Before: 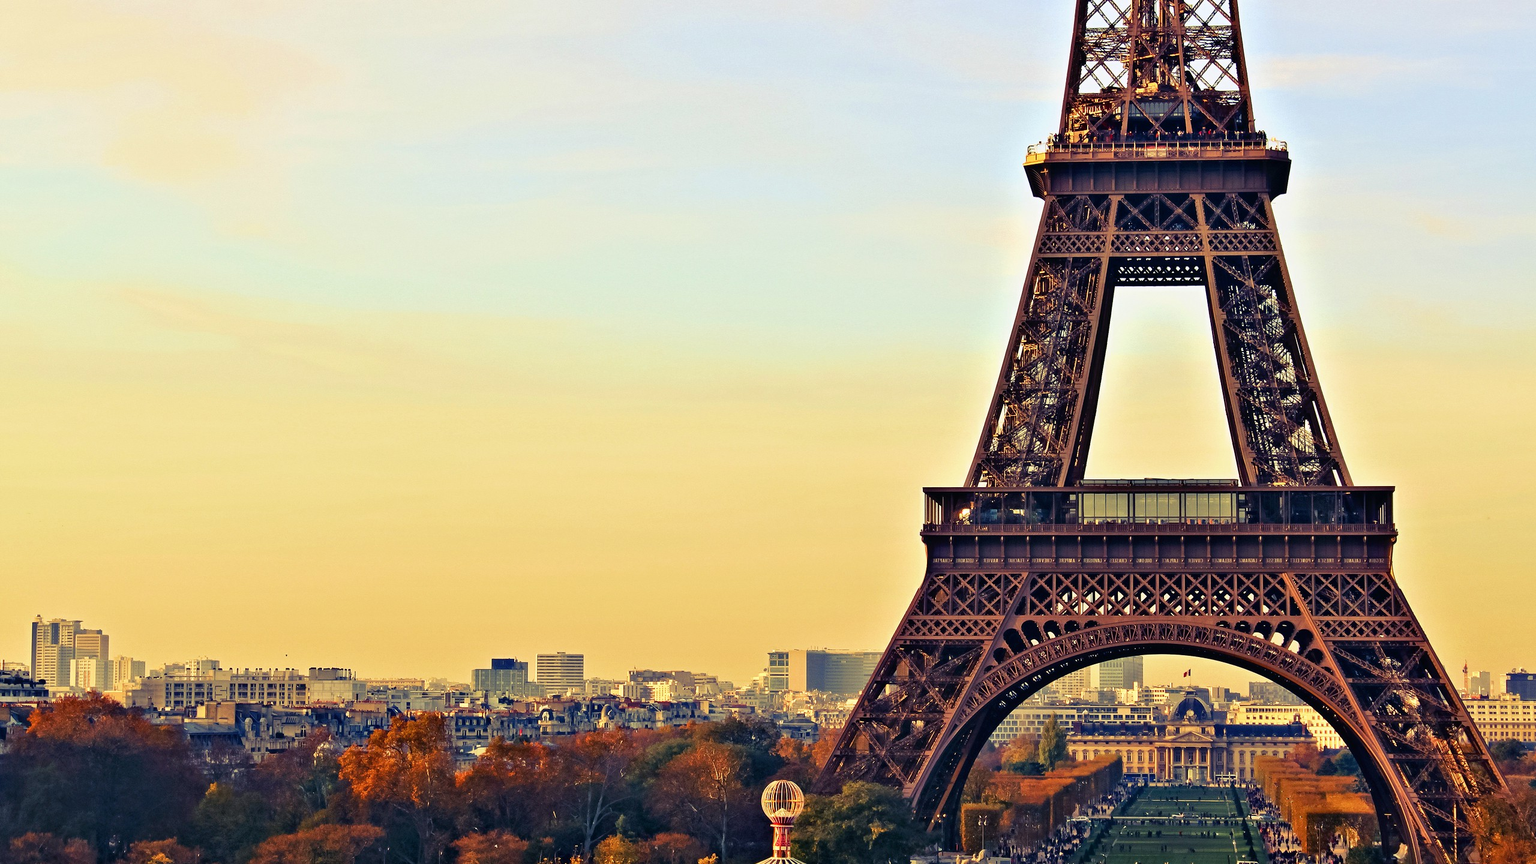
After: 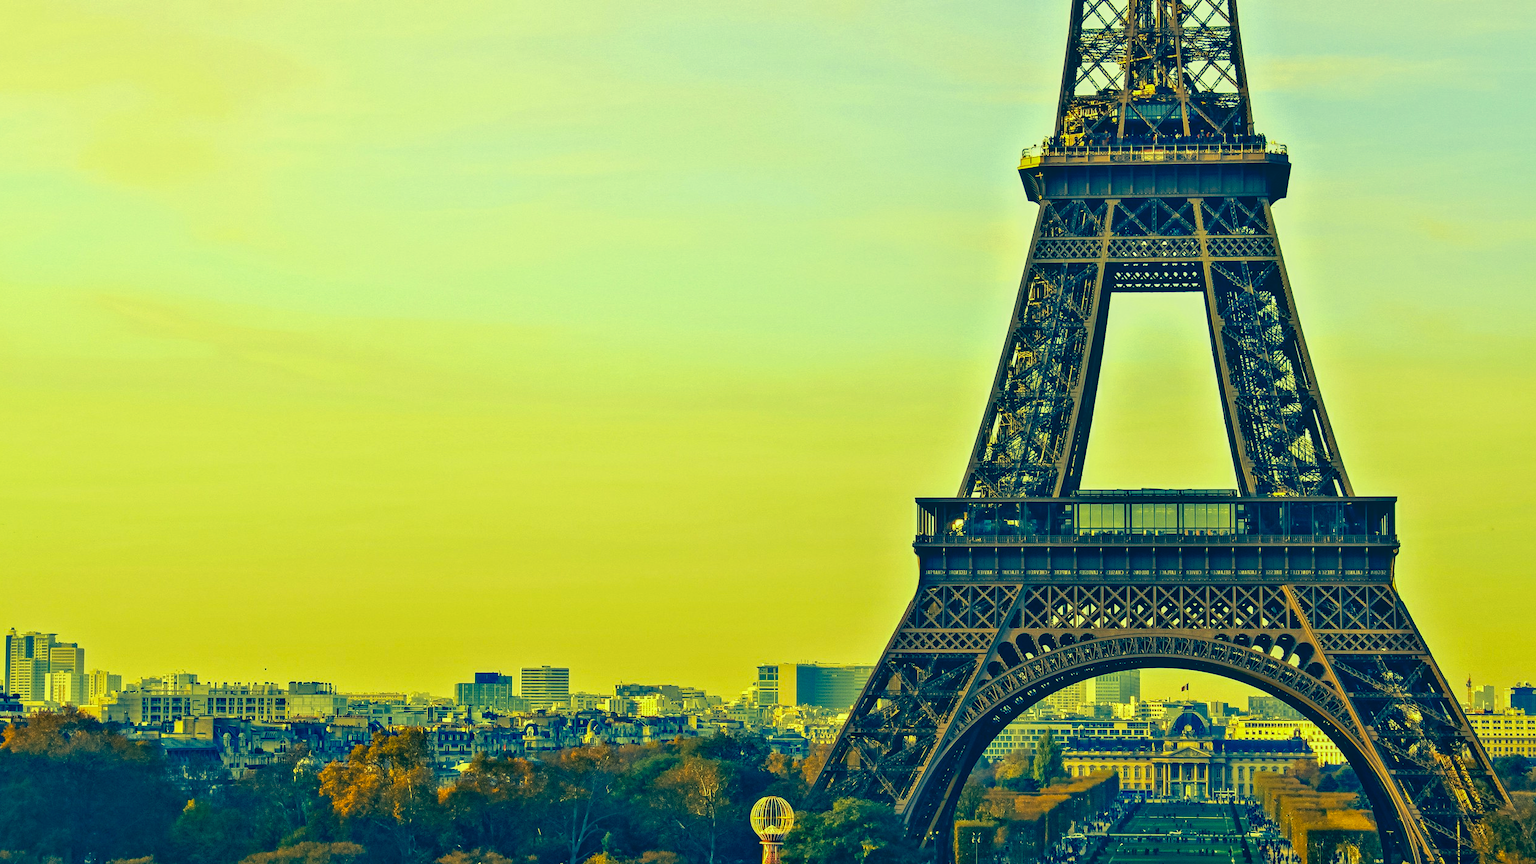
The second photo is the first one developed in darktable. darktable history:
crop: left 1.731%, right 0.278%, bottom 1.9%
local contrast: on, module defaults
color correction: highlights a* -16.2, highlights b* 39.81, shadows a* -39.72, shadows b* -25.83
